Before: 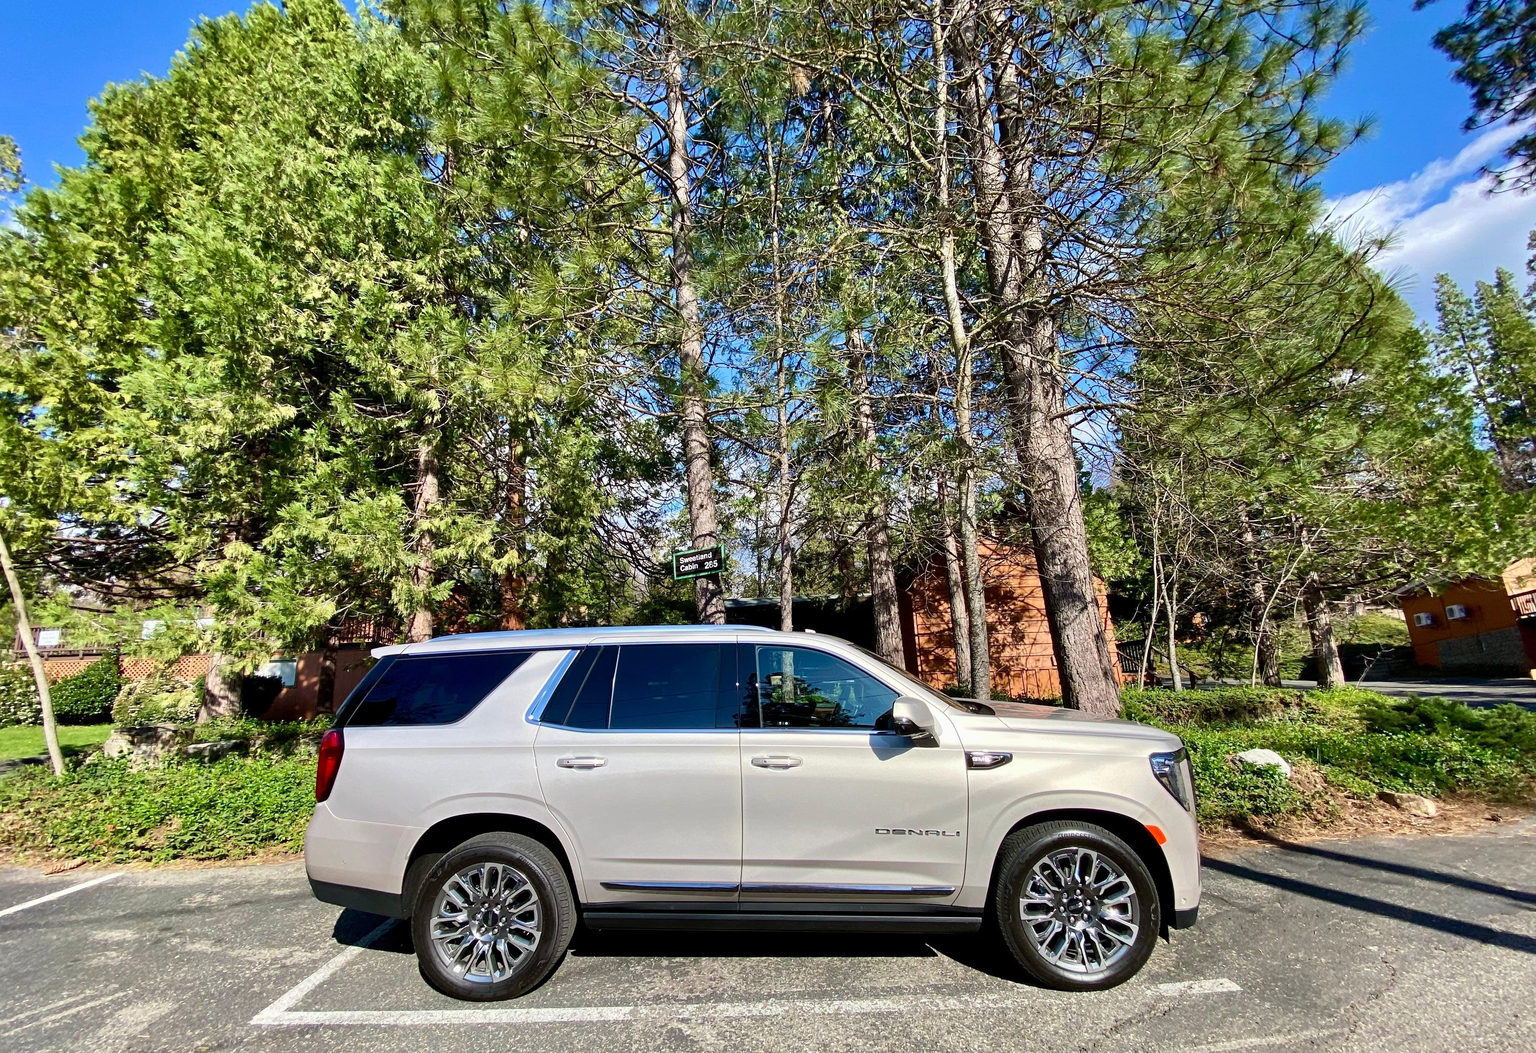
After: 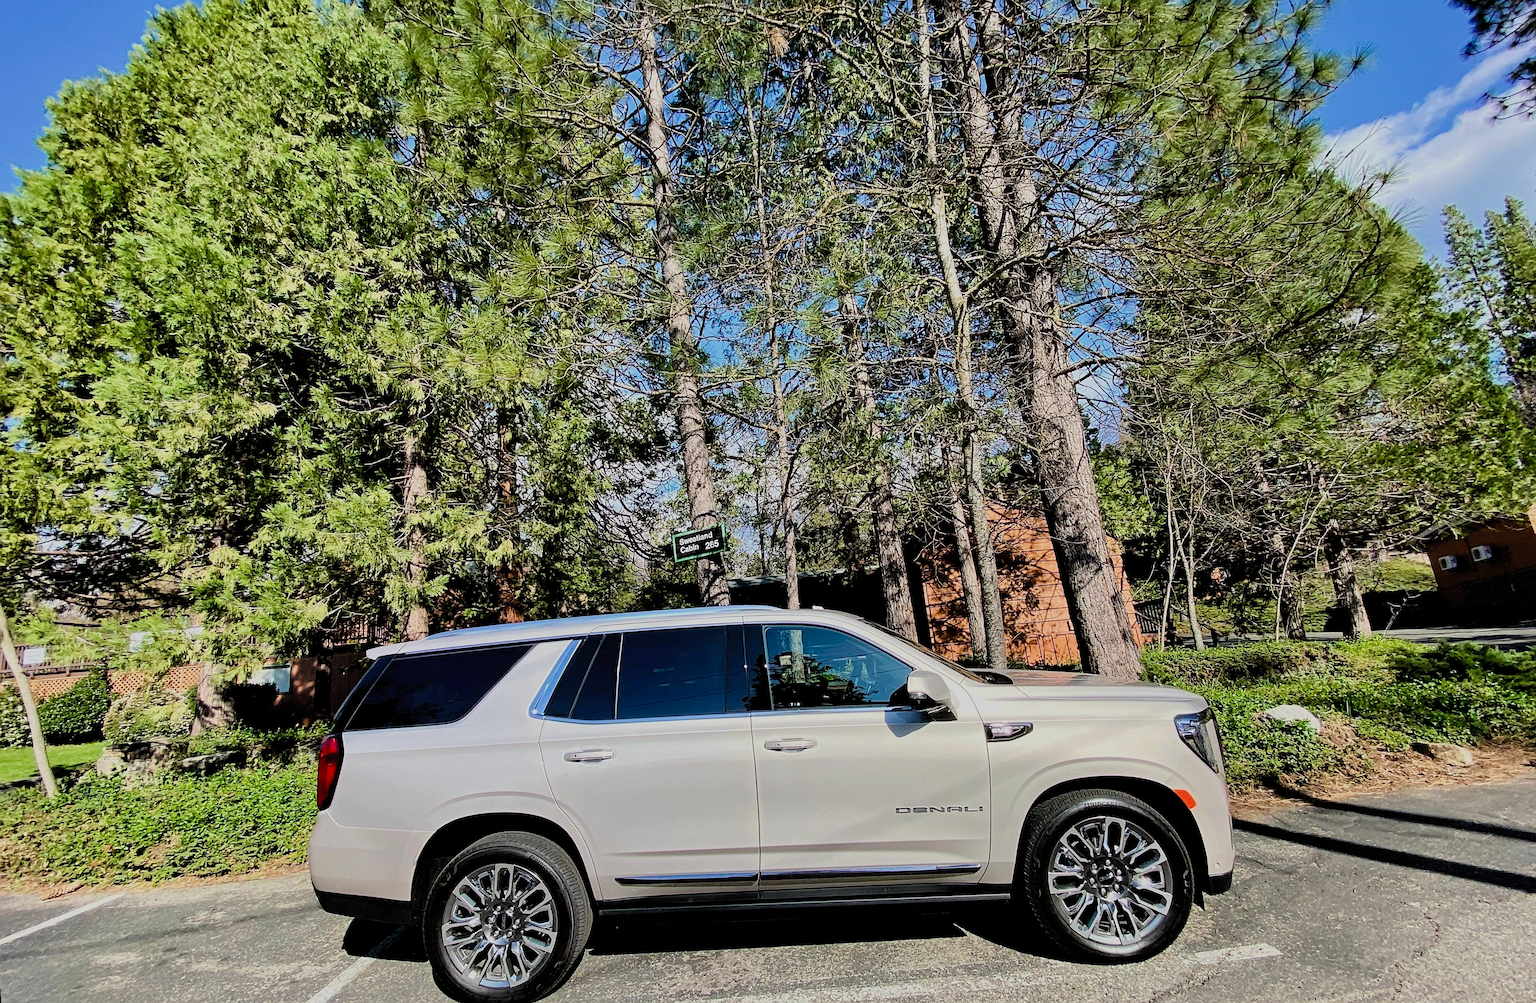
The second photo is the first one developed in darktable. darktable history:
rotate and perspective: rotation -3°, crop left 0.031, crop right 0.968, crop top 0.07, crop bottom 0.93
filmic rgb: black relative exposure -4.58 EV, white relative exposure 4.8 EV, threshold 3 EV, hardness 2.36, latitude 36.07%, contrast 1.048, highlights saturation mix 1.32%, shadows ↔ highlights balance 1.25%, color science v4 (2020), enable highlight reconstruction true
sharpen: on, module defaults
tone equalizer: on, module defaults
